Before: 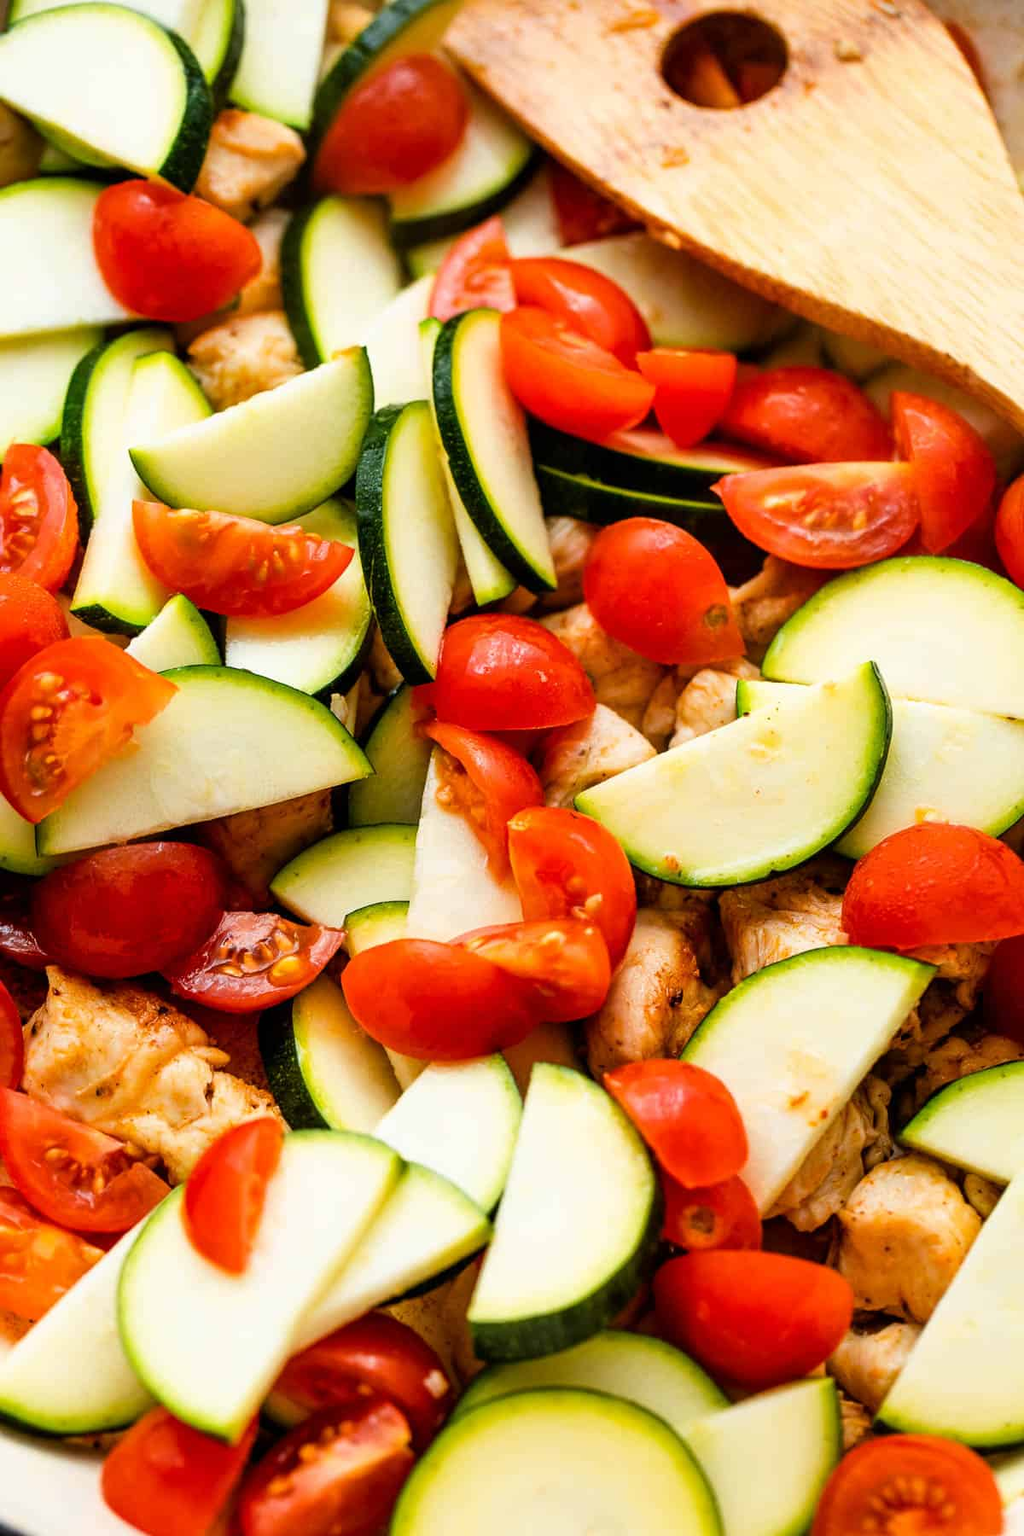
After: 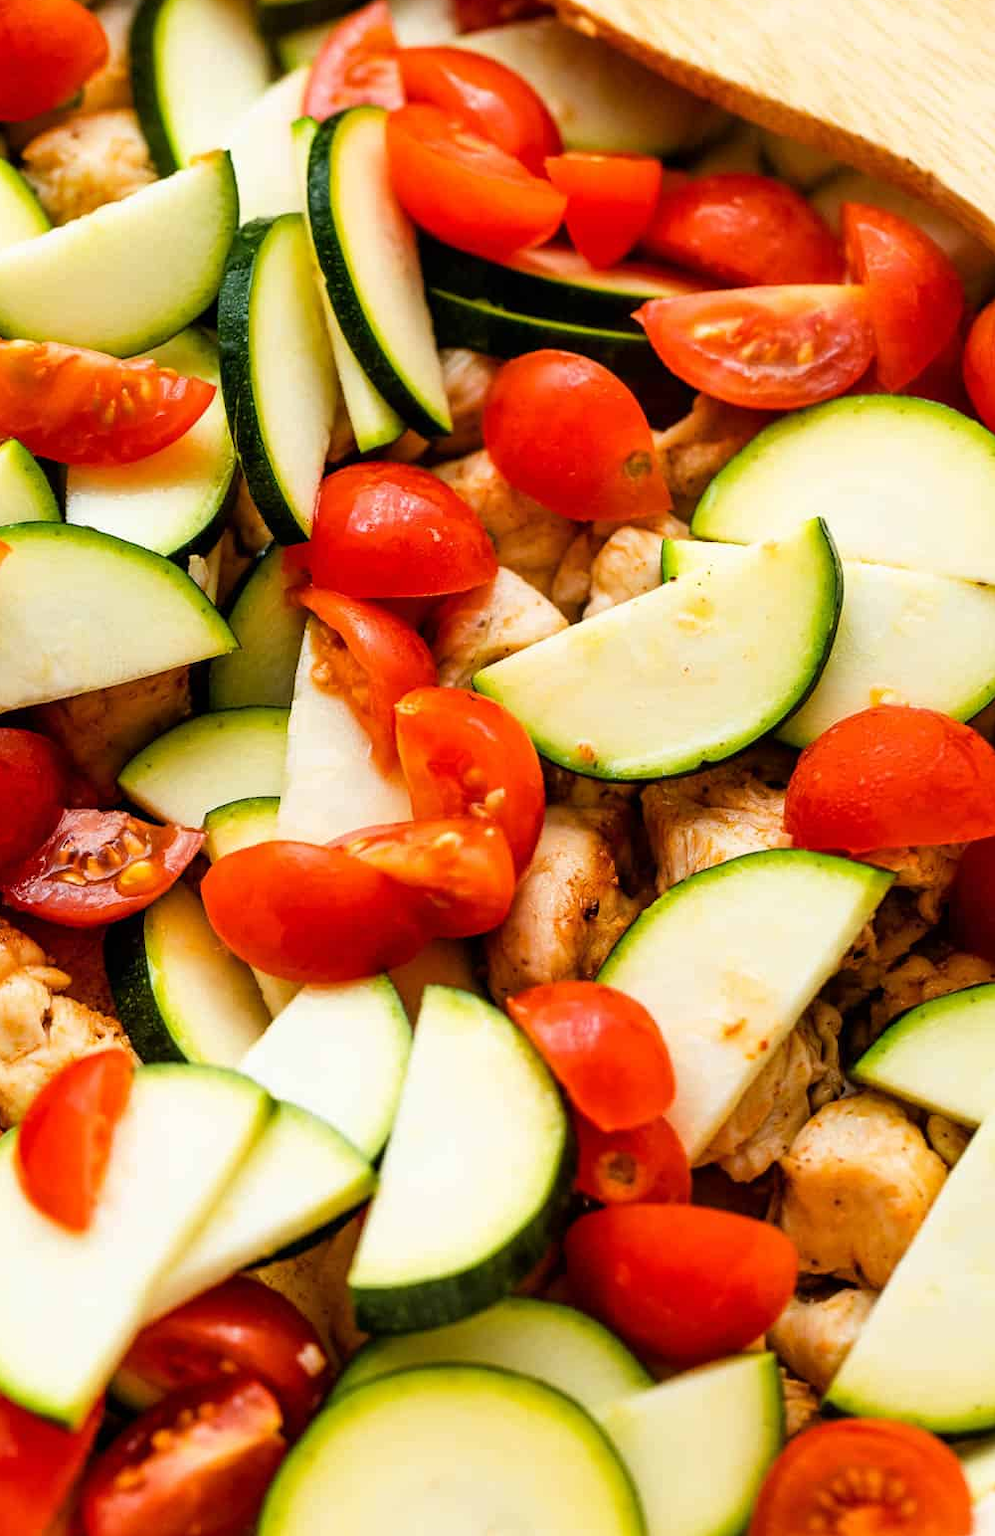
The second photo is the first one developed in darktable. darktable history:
crop: left 16.519%, top 14.184%
